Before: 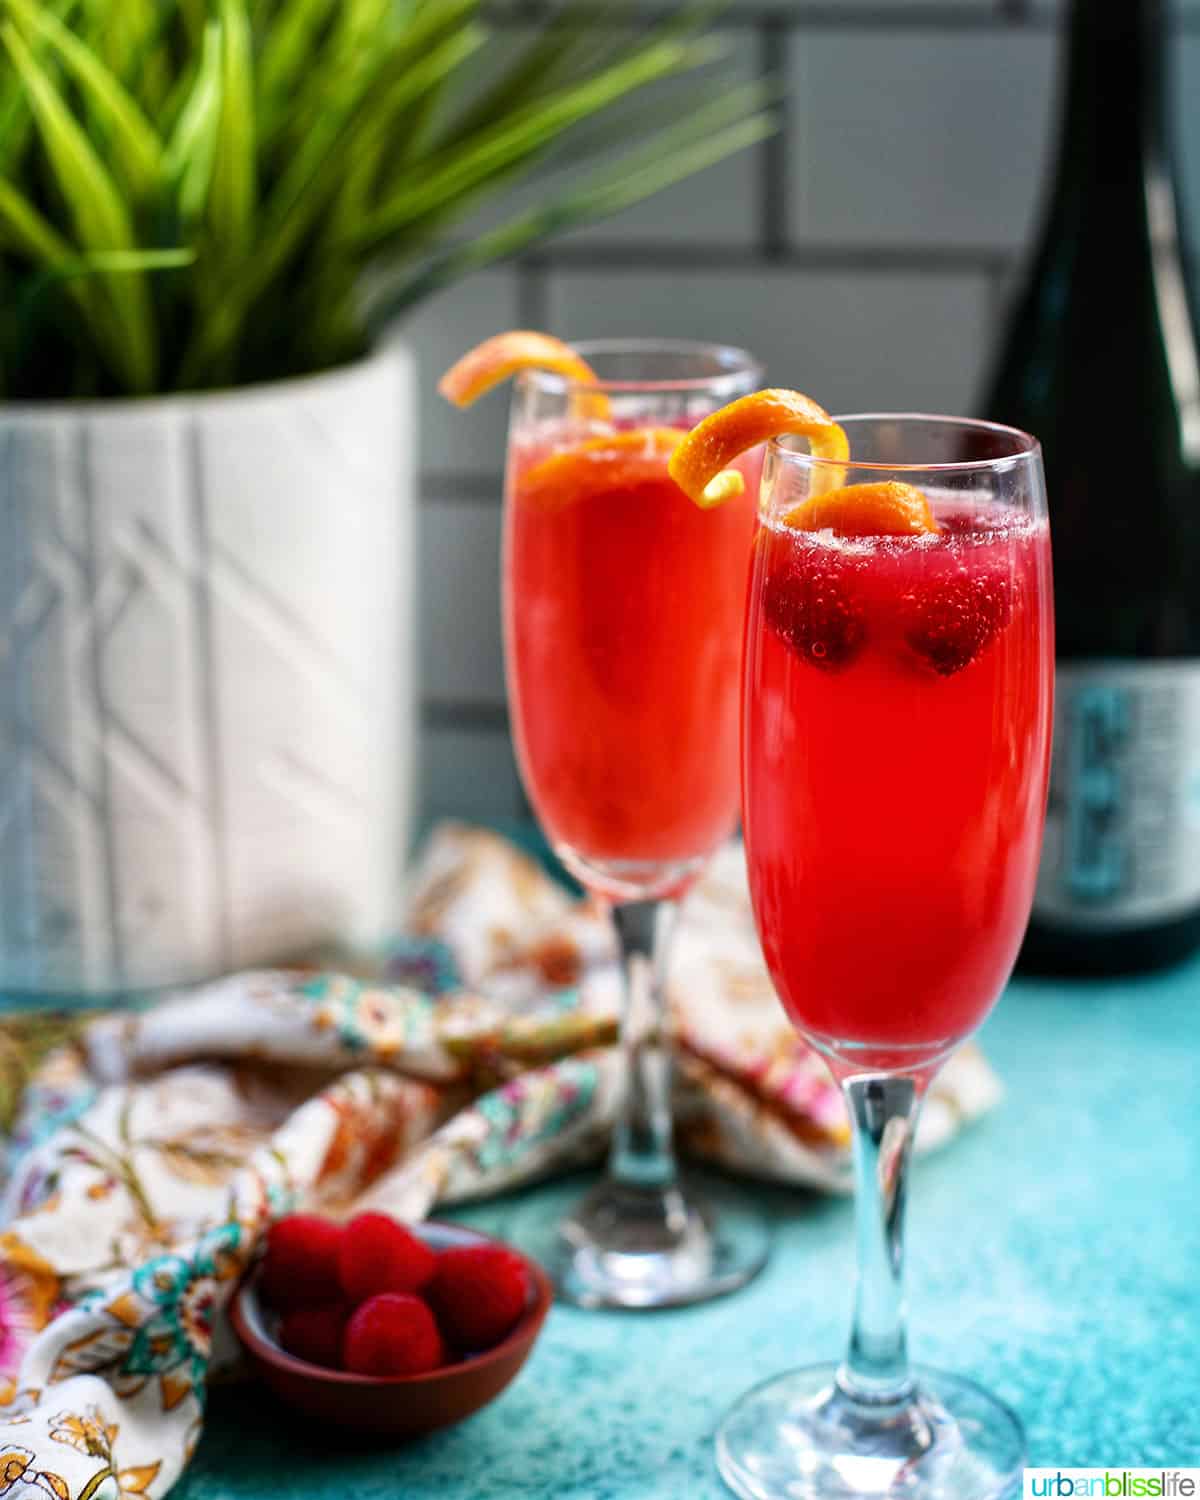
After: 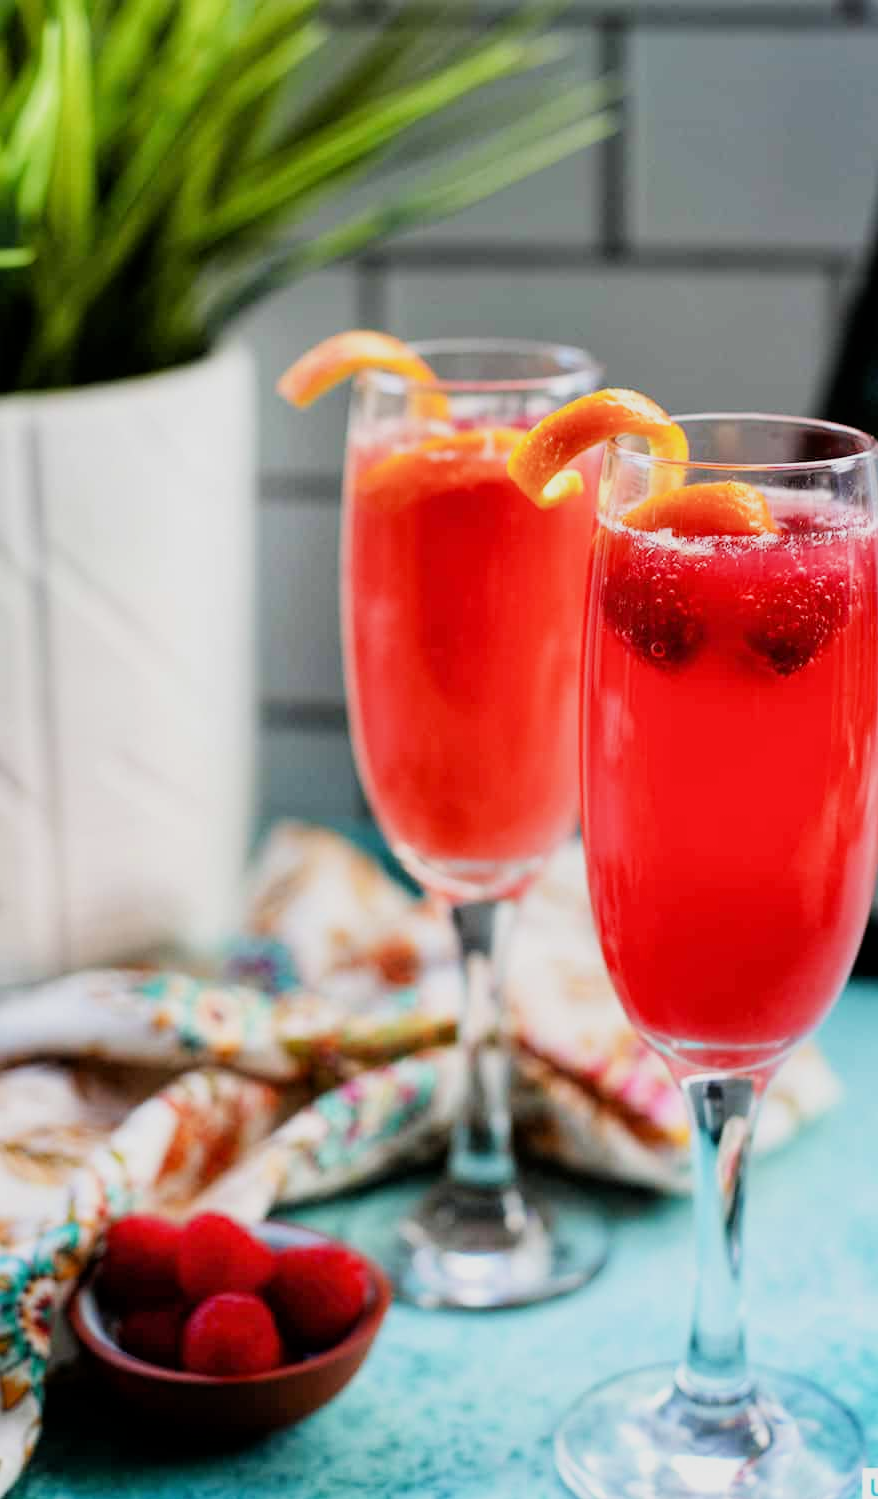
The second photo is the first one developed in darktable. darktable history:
exposure: exposure 0.566 EV, compensate highlight preservation false
filmic rgb: black relative exposure -7.65 EV, white relative exposure 4.56 EV, hardness 3.61
crop: left 13.443%, right 13.31%
